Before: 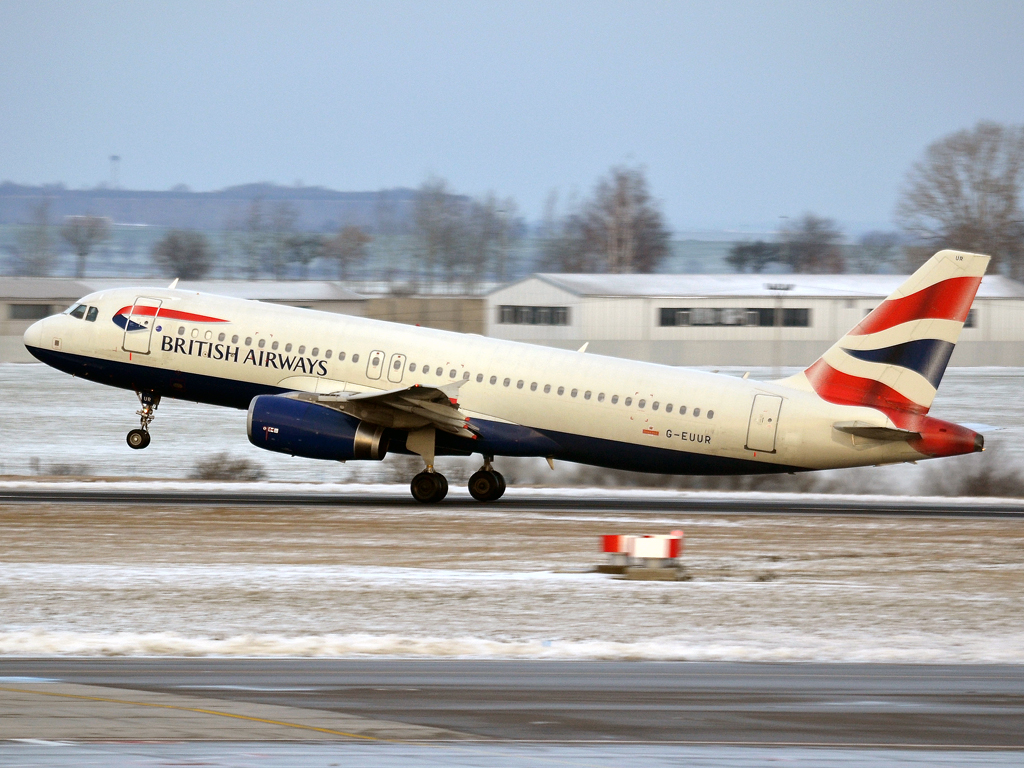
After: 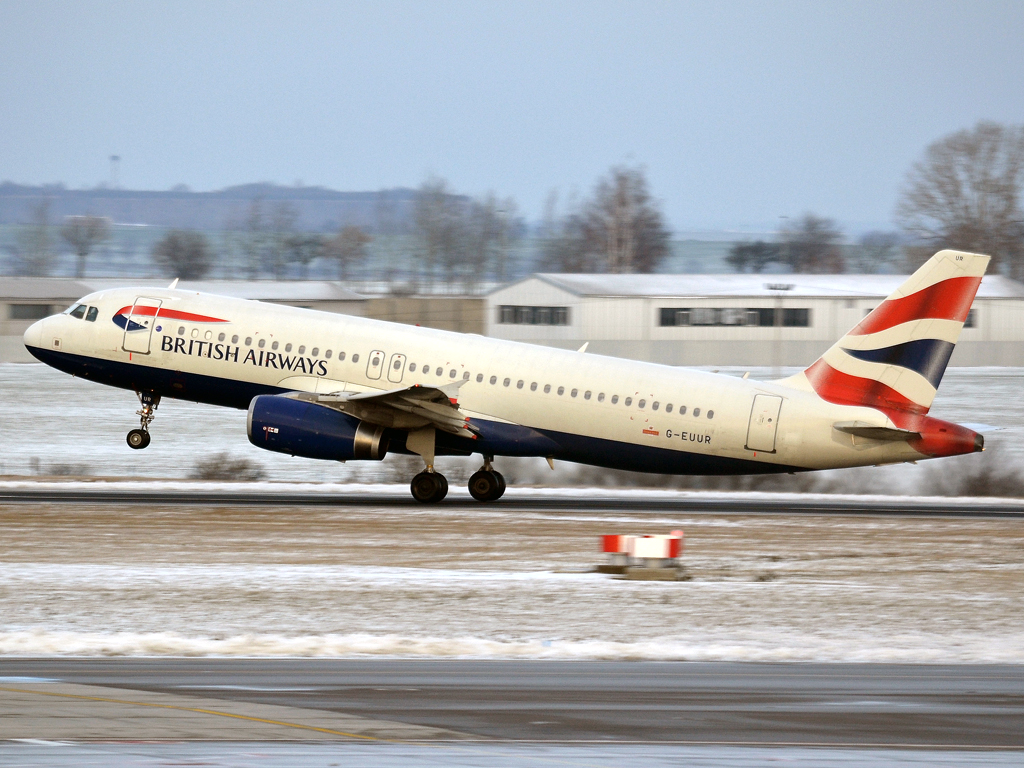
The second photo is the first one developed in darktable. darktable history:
contrast brightness saturation: saturation -0.05
shadows and highlights: shadows 12, white point adjustment 1.2, highlights -0.36, soften with gaussian
